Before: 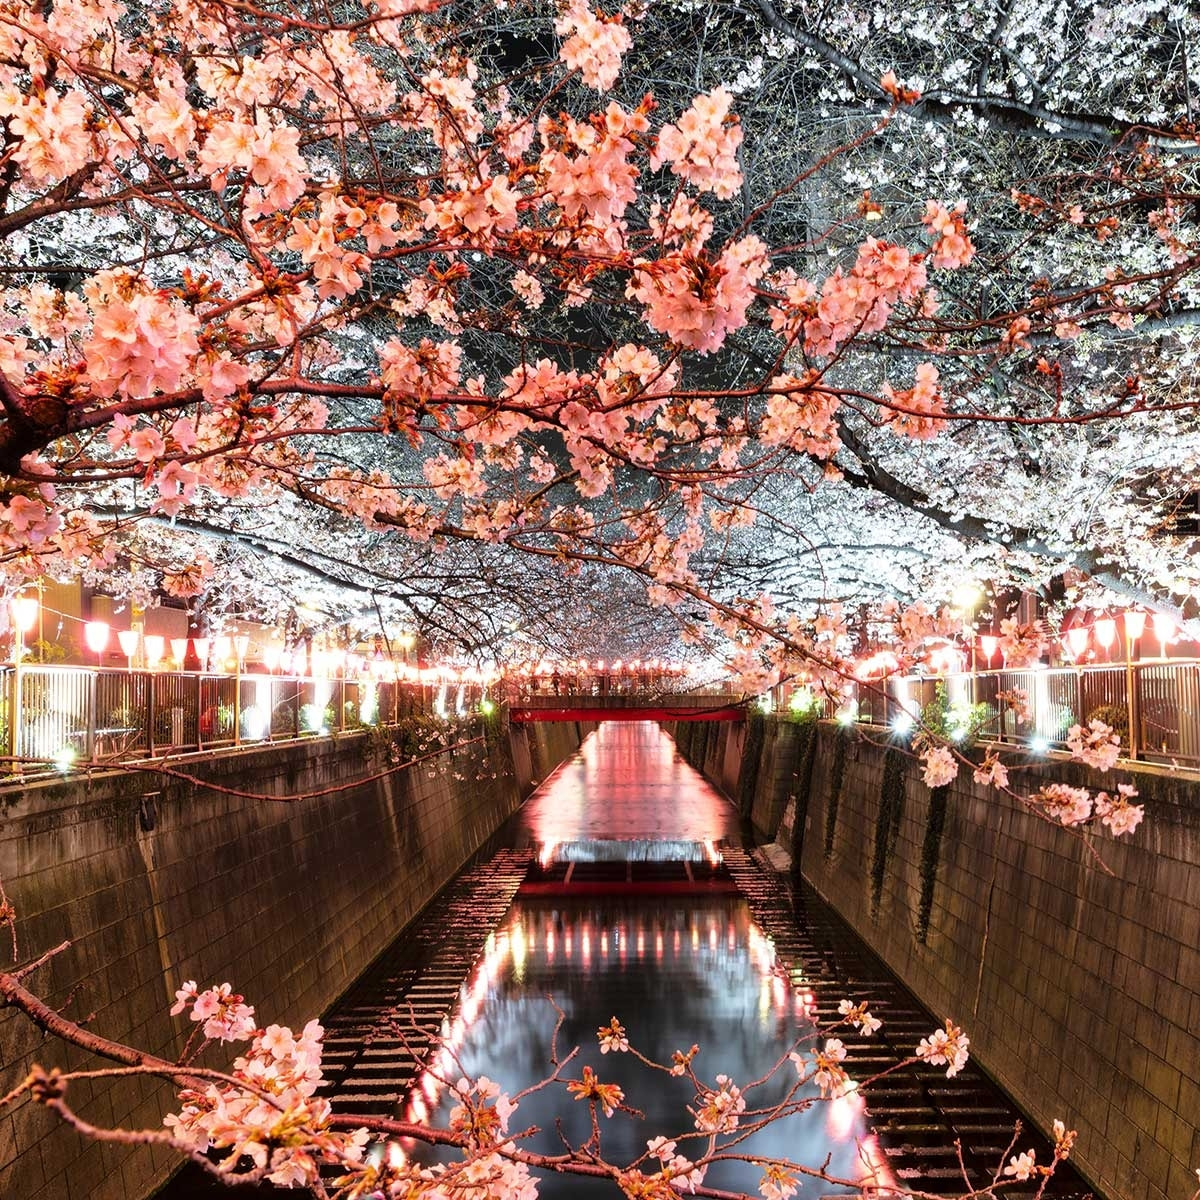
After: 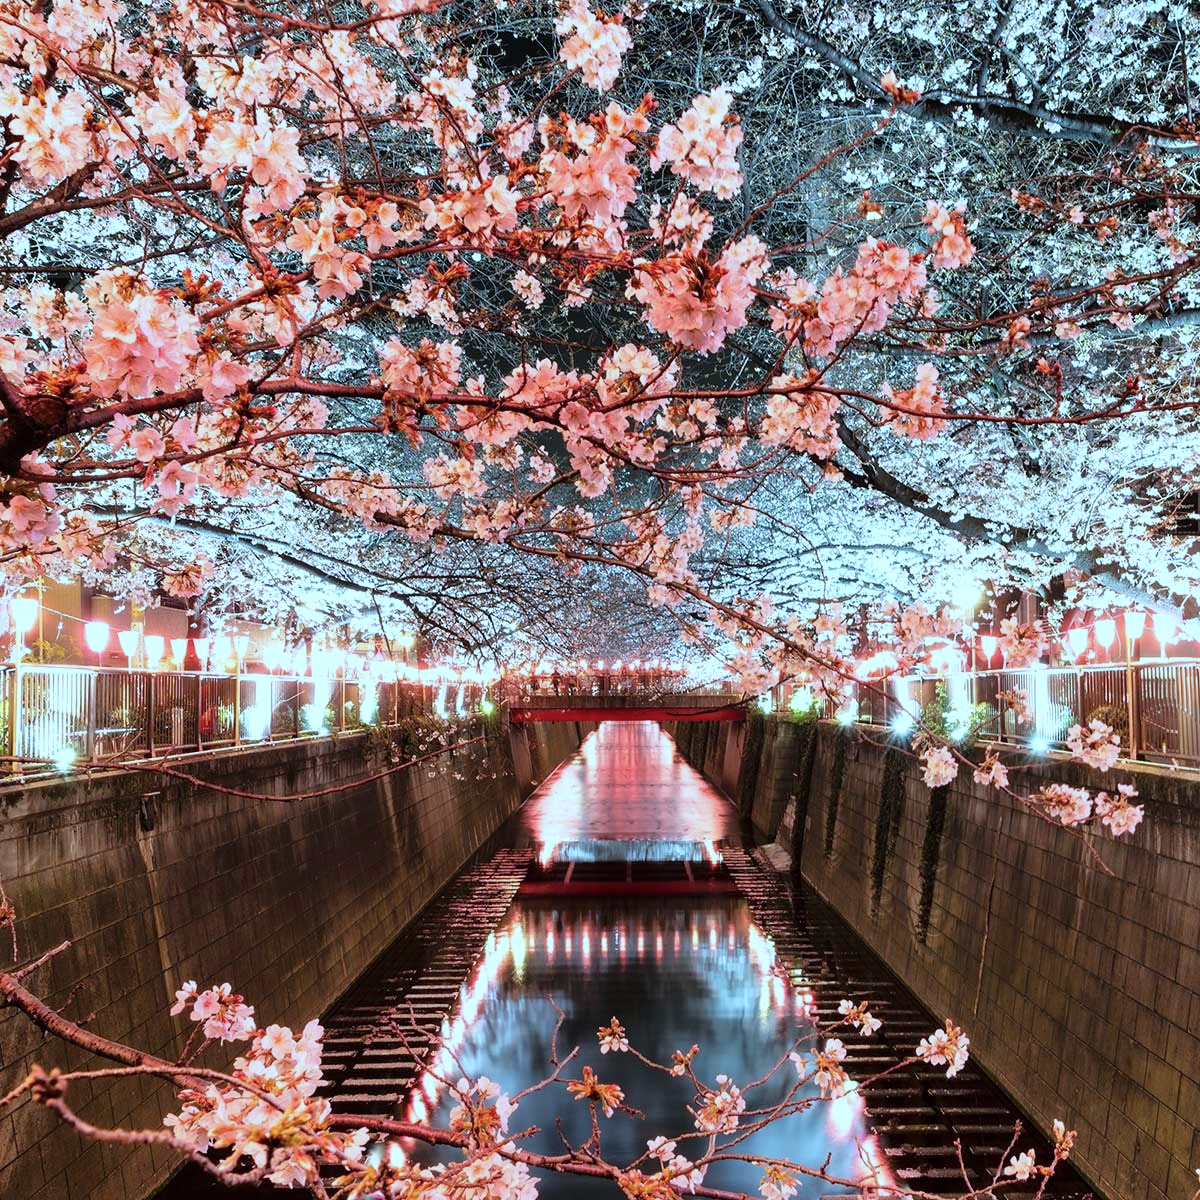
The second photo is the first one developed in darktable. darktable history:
color correction: highlights a* -10.46, highlights b* -18.67
